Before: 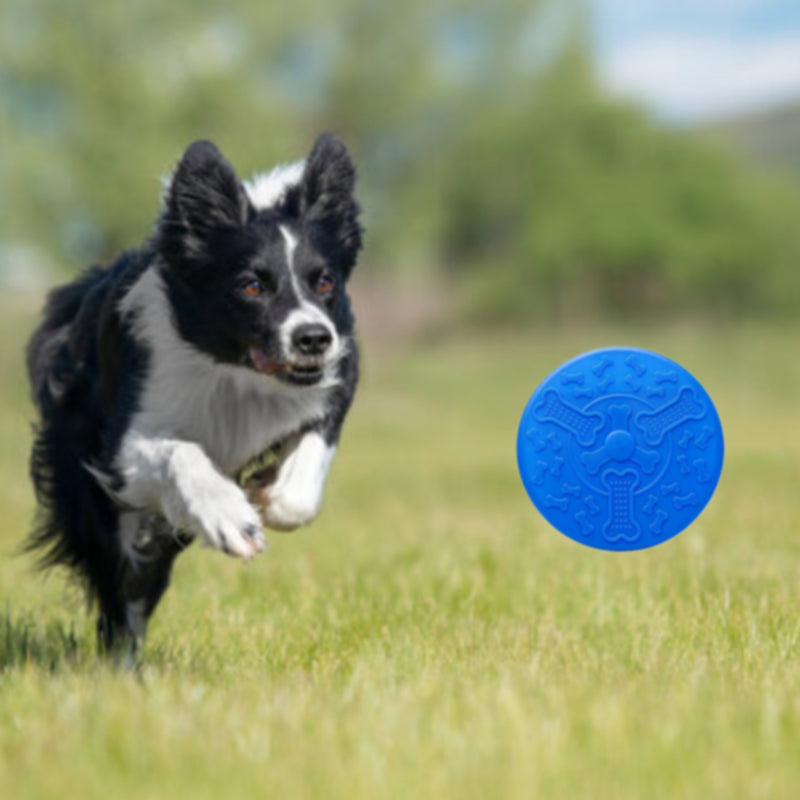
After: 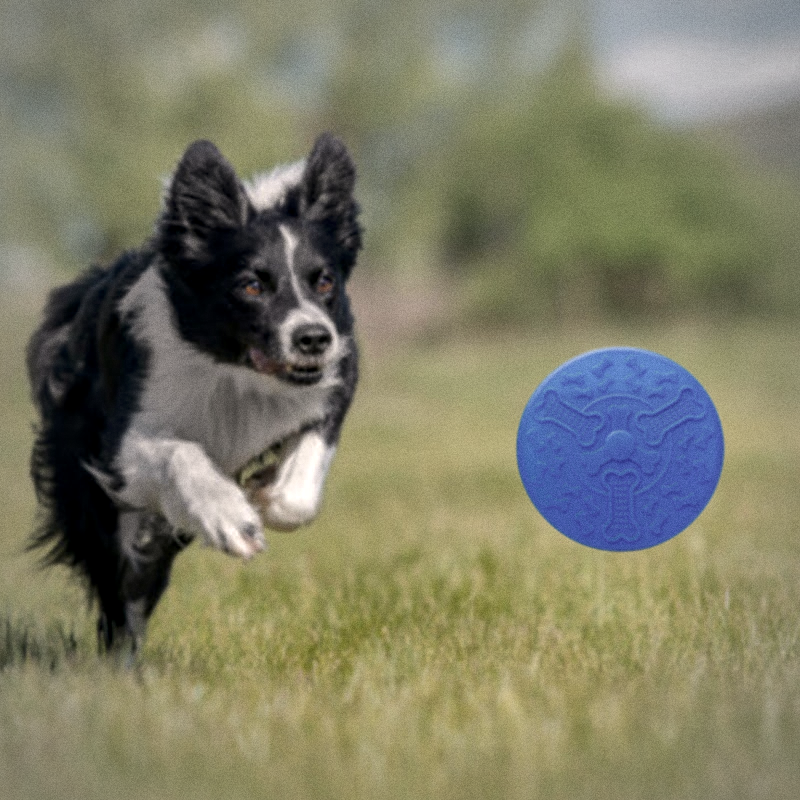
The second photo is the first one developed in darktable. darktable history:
shadows and highlights: shadows -19.91, highlights -73.15
local contrast: on, module defaults
color correction: highlights a* 5.59, highlights b* 5.24, saturation 0.68
grain: on, module defaults
vignetting: brightness -0.167
